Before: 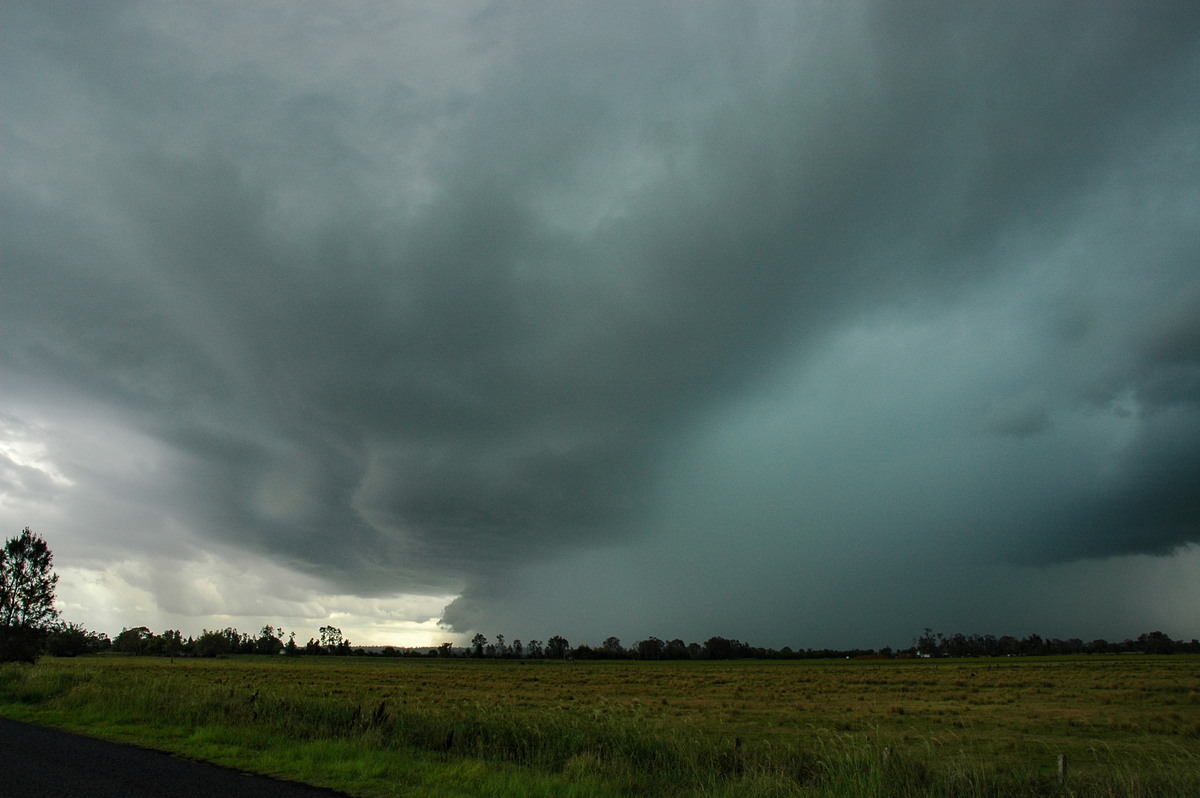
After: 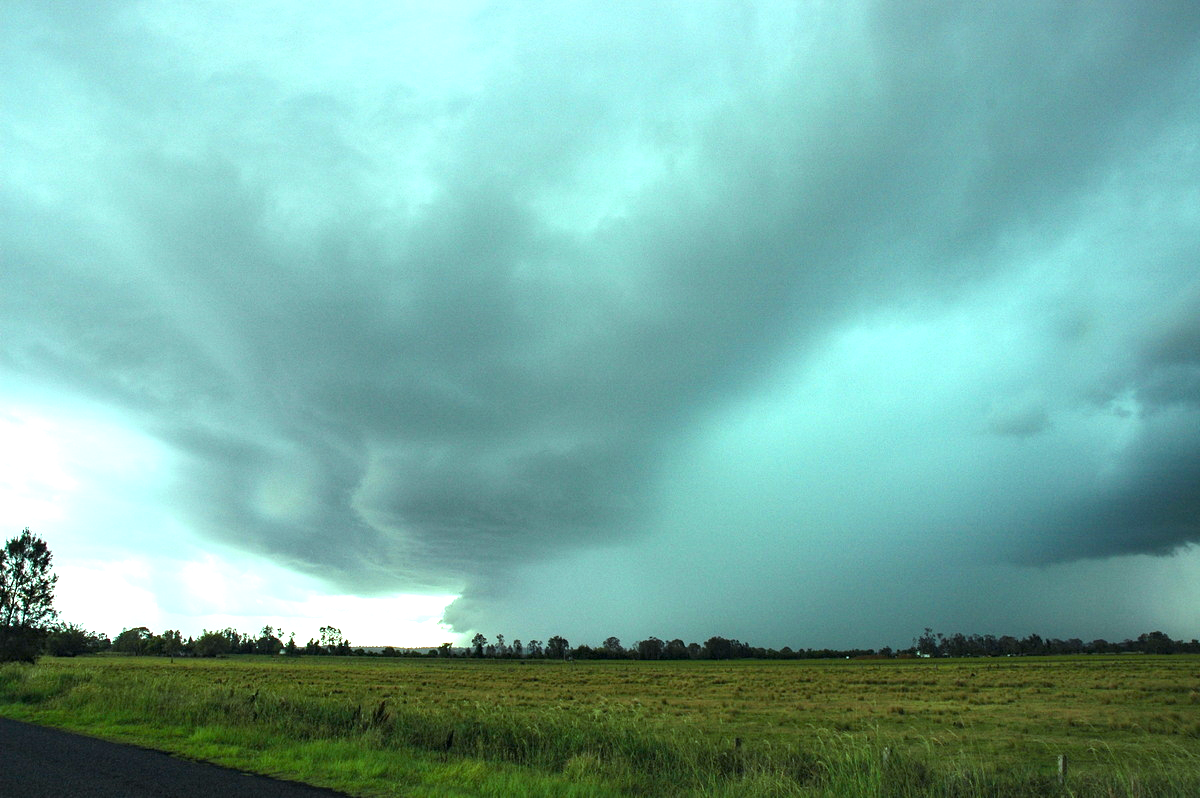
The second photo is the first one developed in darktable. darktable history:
exposure: black level correction 0, exposure 1.45 EV, compensate exposure bias true, compensate highlight preservation false
color balance: mode lift, gamma, gain (sRGB), lift [0.997, 0.979, 1.021, 1.011], gamma [1, 1.084, 0.916, 0.998], gain [1, 0.87, 1.13, 1.101], contrast 4.55%, contrast fulcrum 38.24%, output saturation 104.09%
rotate and perspective: automatic cropping off
